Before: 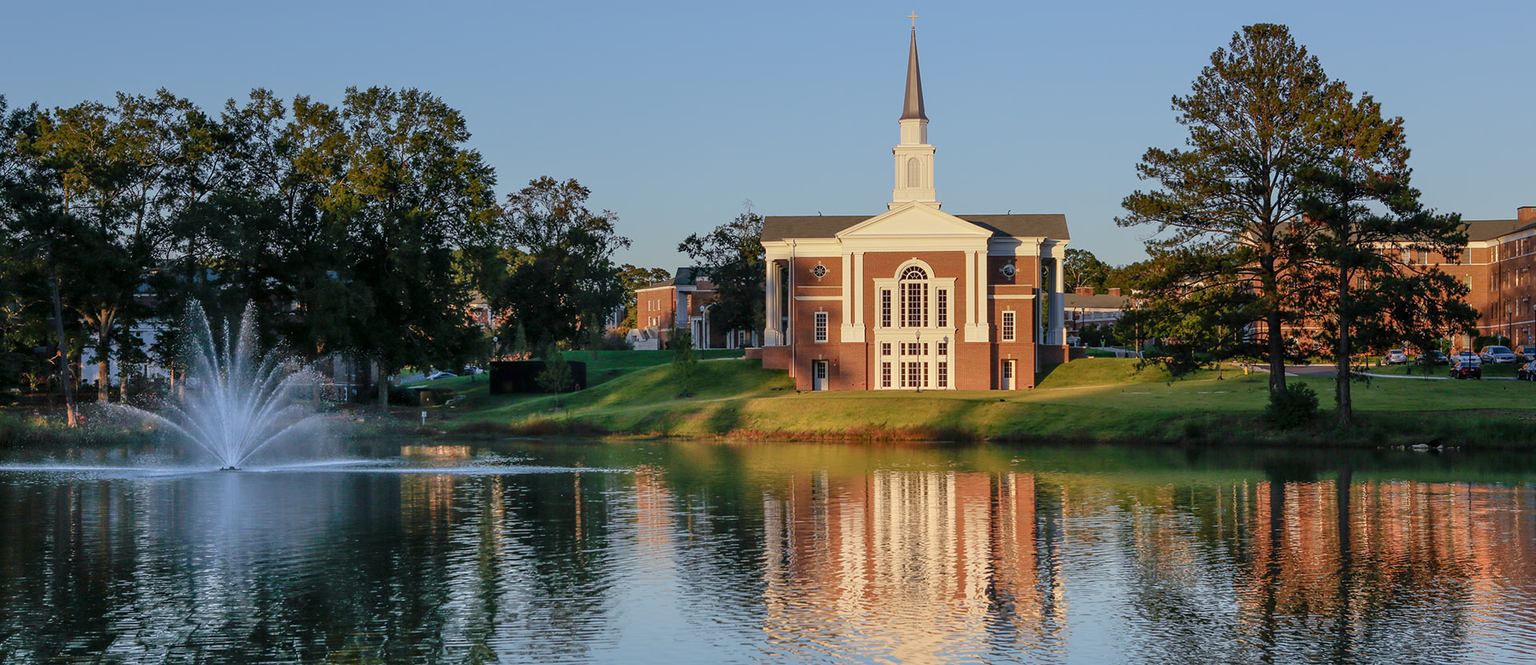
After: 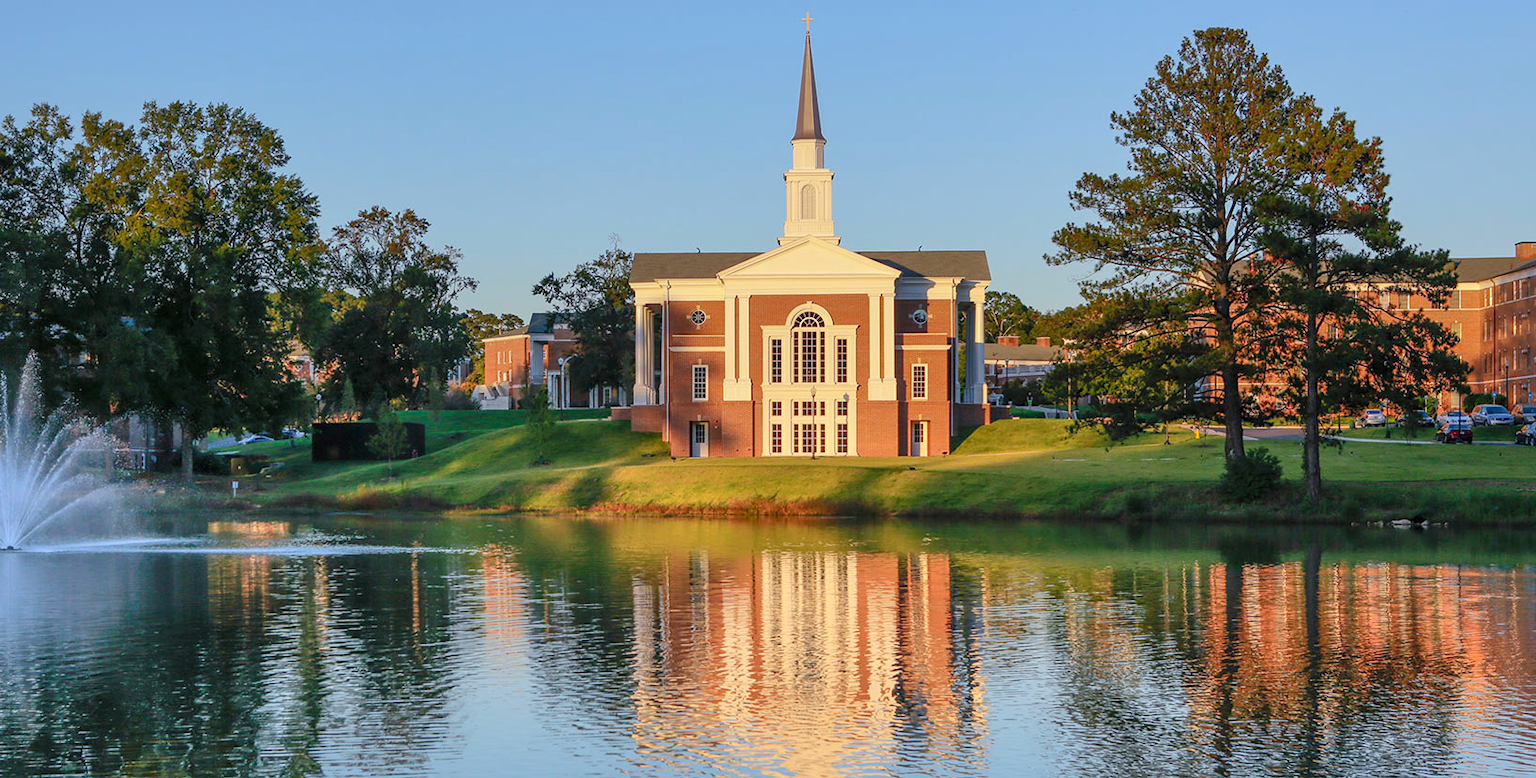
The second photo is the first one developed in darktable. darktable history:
contrast brightness saturation: contrast 0.204, brightness 0.163, saturation 0.226
local contrast: mode bilateral grid, contrast 19, coarseness 51, detail 102%, midtone range 0.2
shadows and highlights: on, module defaults
crop and rotate: left 14.551%
